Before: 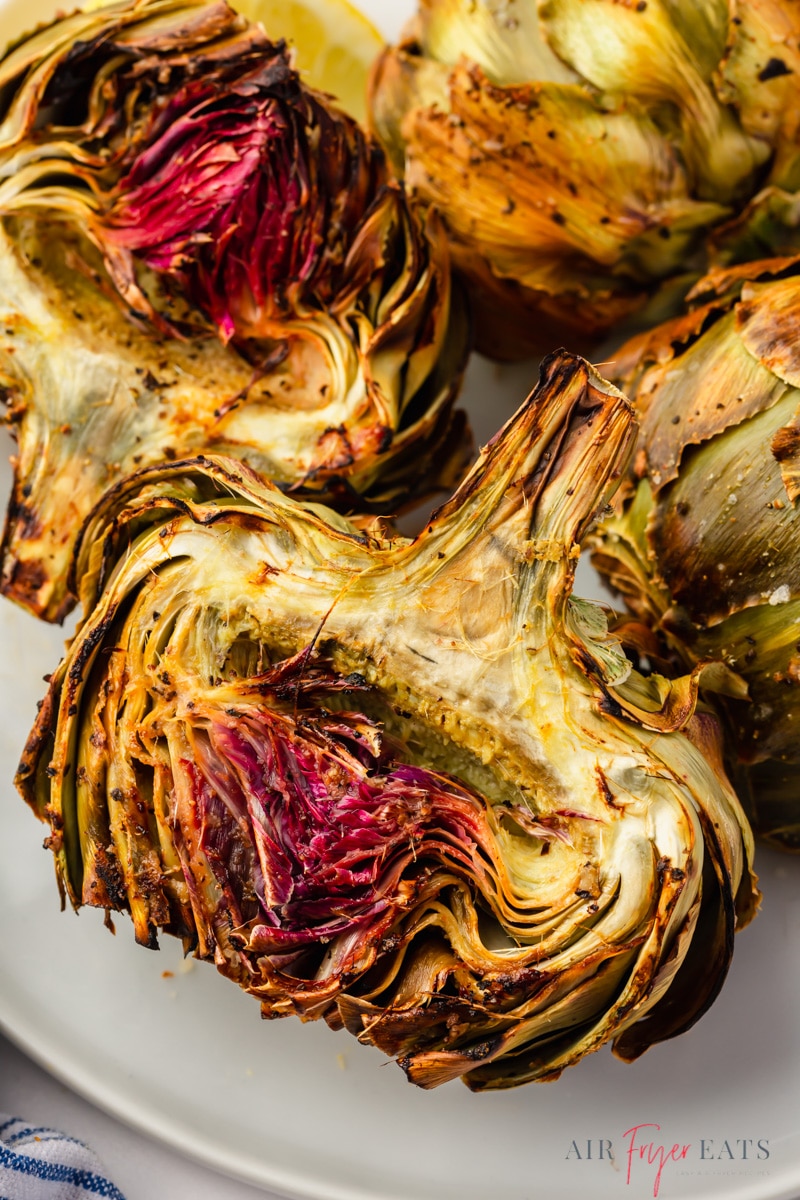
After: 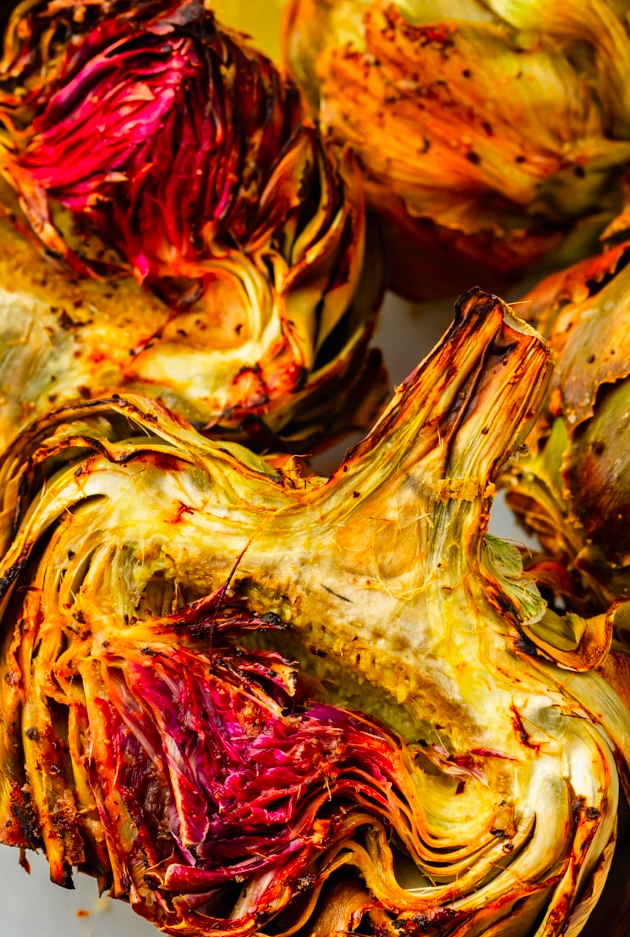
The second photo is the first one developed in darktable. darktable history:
shadows and highlights: low approximation 0.01, soften with gaussian
crop and rotate: left 10.77%, top 5.1%, right 10.41%, bottom 16.76%
haze removal: compatibility mode true, adaptive false
contrast brightness saturation: saturation 0.5
